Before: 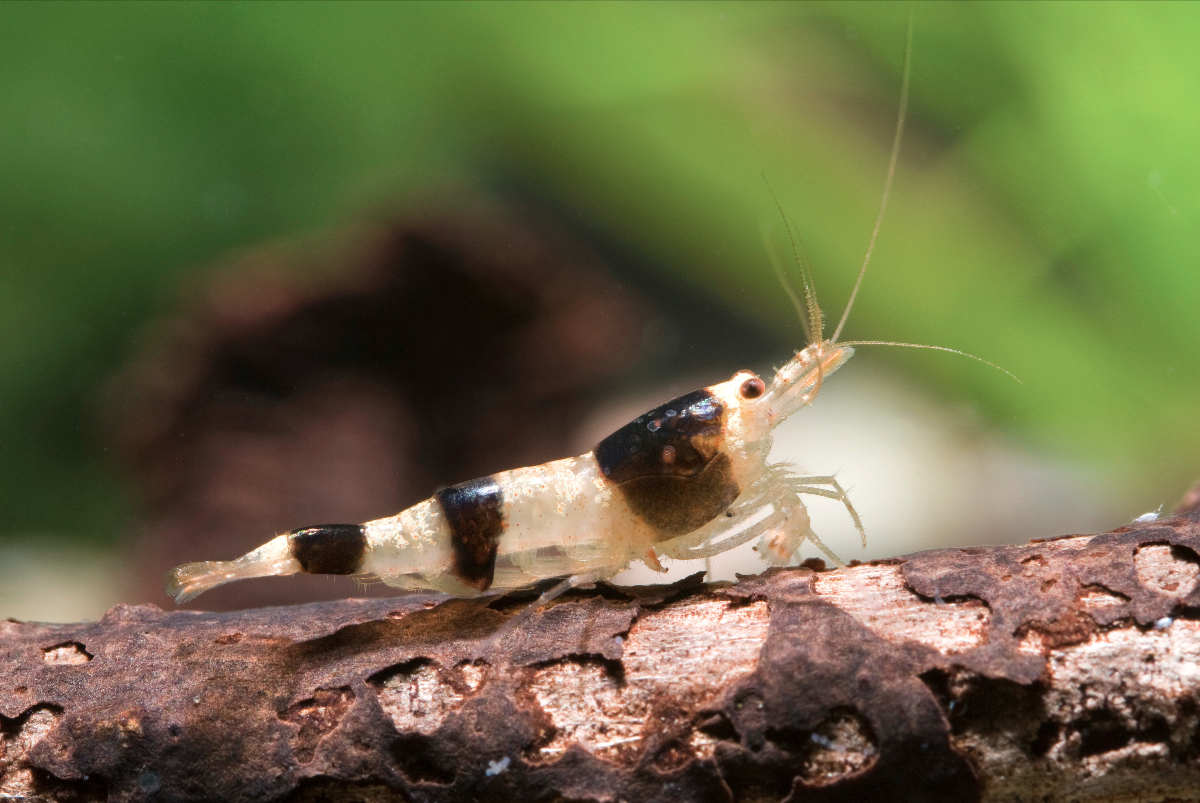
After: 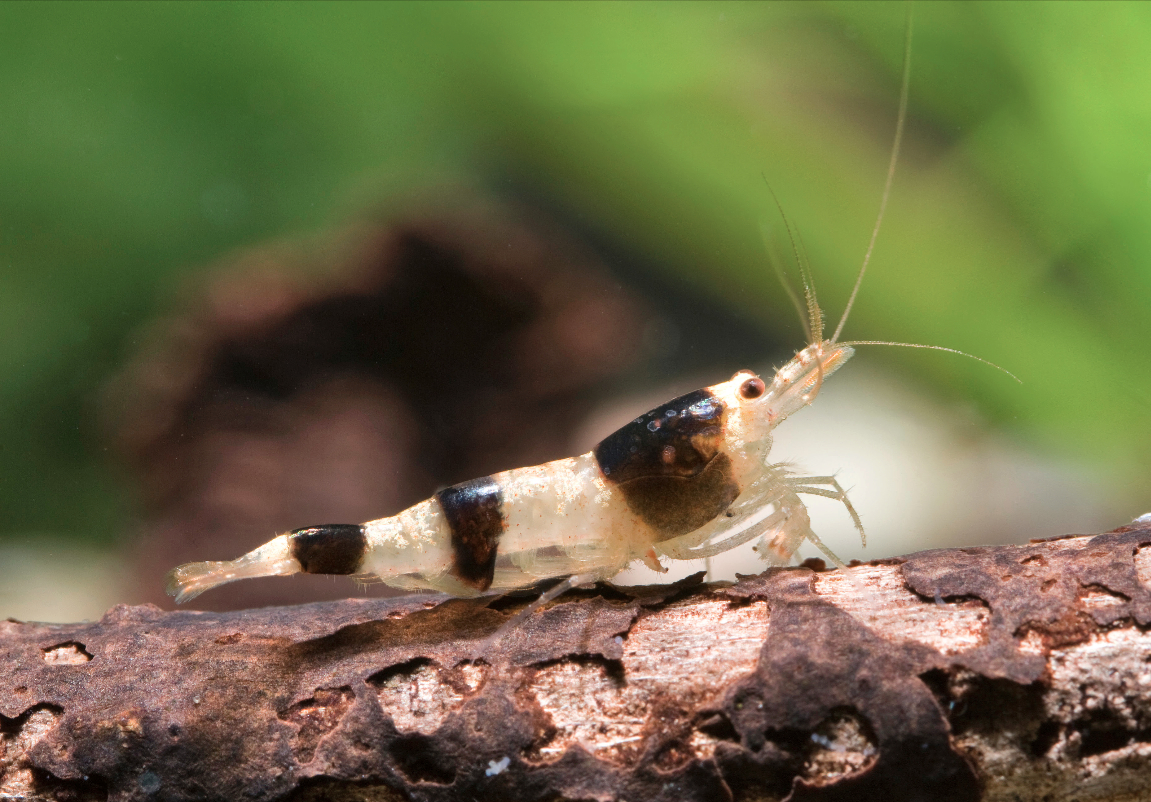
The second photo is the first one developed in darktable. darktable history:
shadows and highlights: white point adjustment 0.033, soften with gaussian
crop: right 4.013%, bottom 0.023%
